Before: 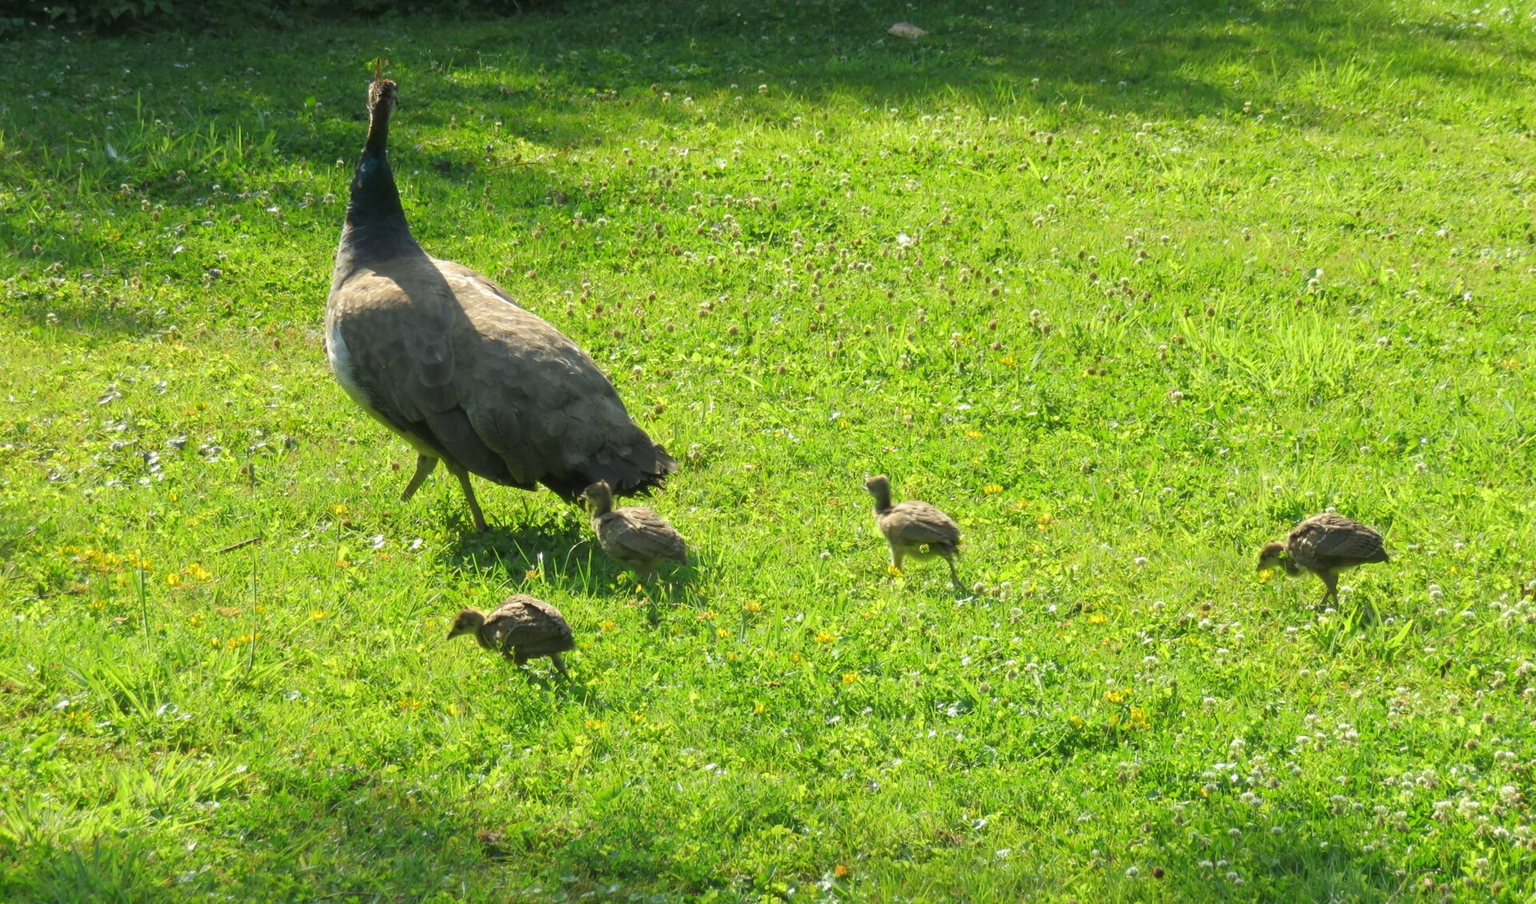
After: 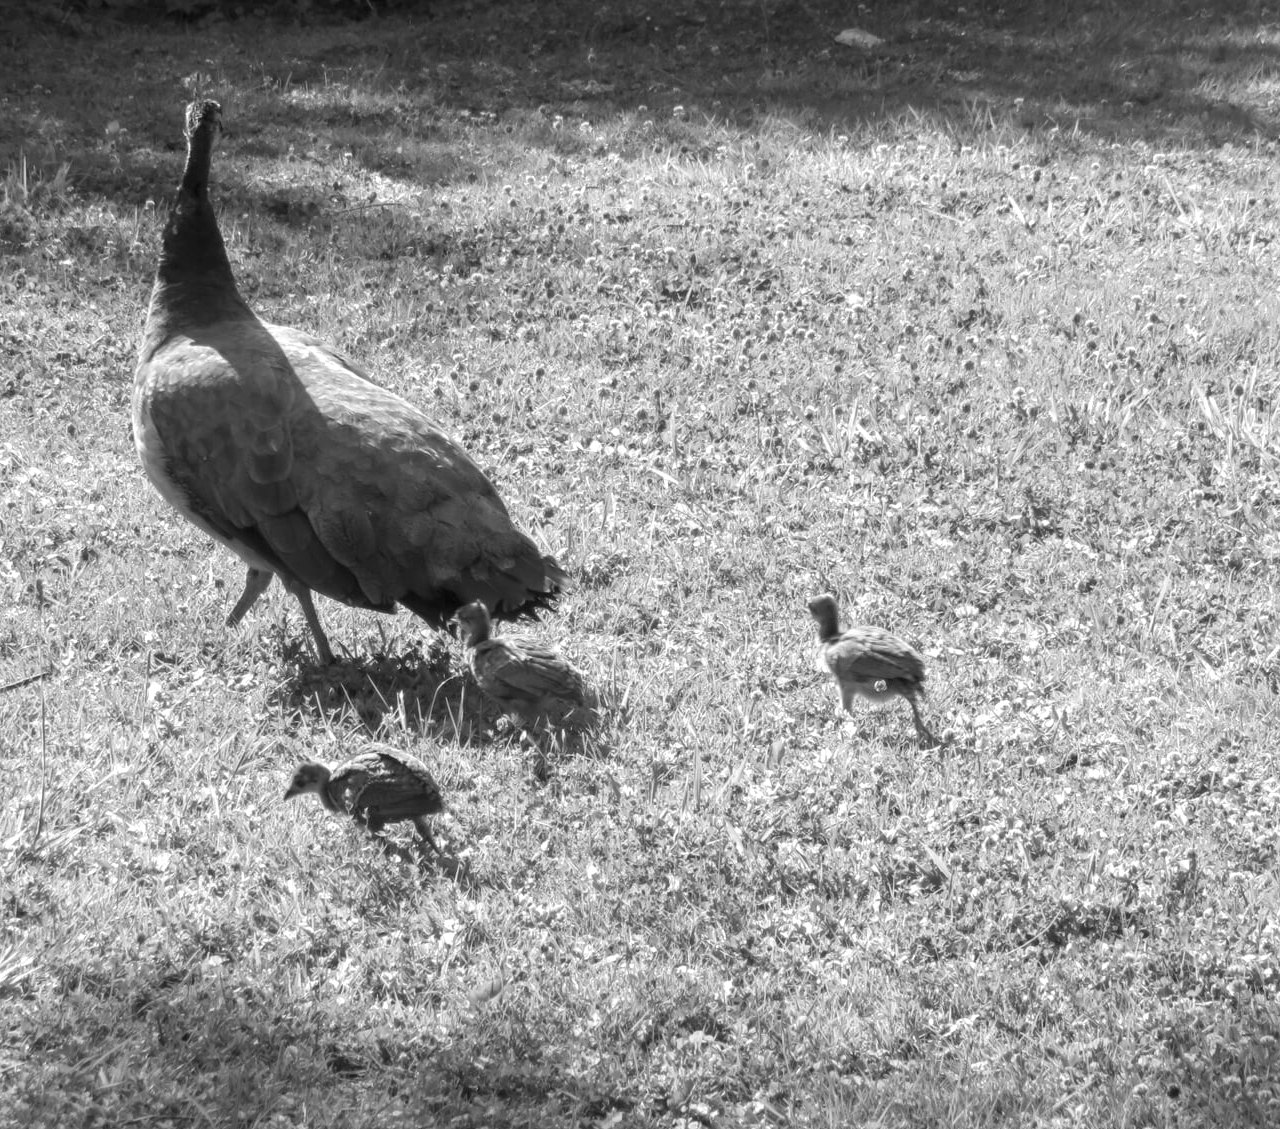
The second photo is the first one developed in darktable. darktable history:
local contrast: on, module defaults
crop and rotate: left 14.374%, right 18.944%
color zones: curves: ch0 [(0.002, 0.593) (0.143, 0.417) (0.285, 0.541) (0.455, 0.289) (0.608, 0.327) (0.727, 0.283) (0.869, 0.571) (1, 0.603)]; ch1 [(0, 0) (0.143, 0) (0.286, 0) (0.429, 0) (0.571, 0) (0.714, 0) (0.857, 0)]
